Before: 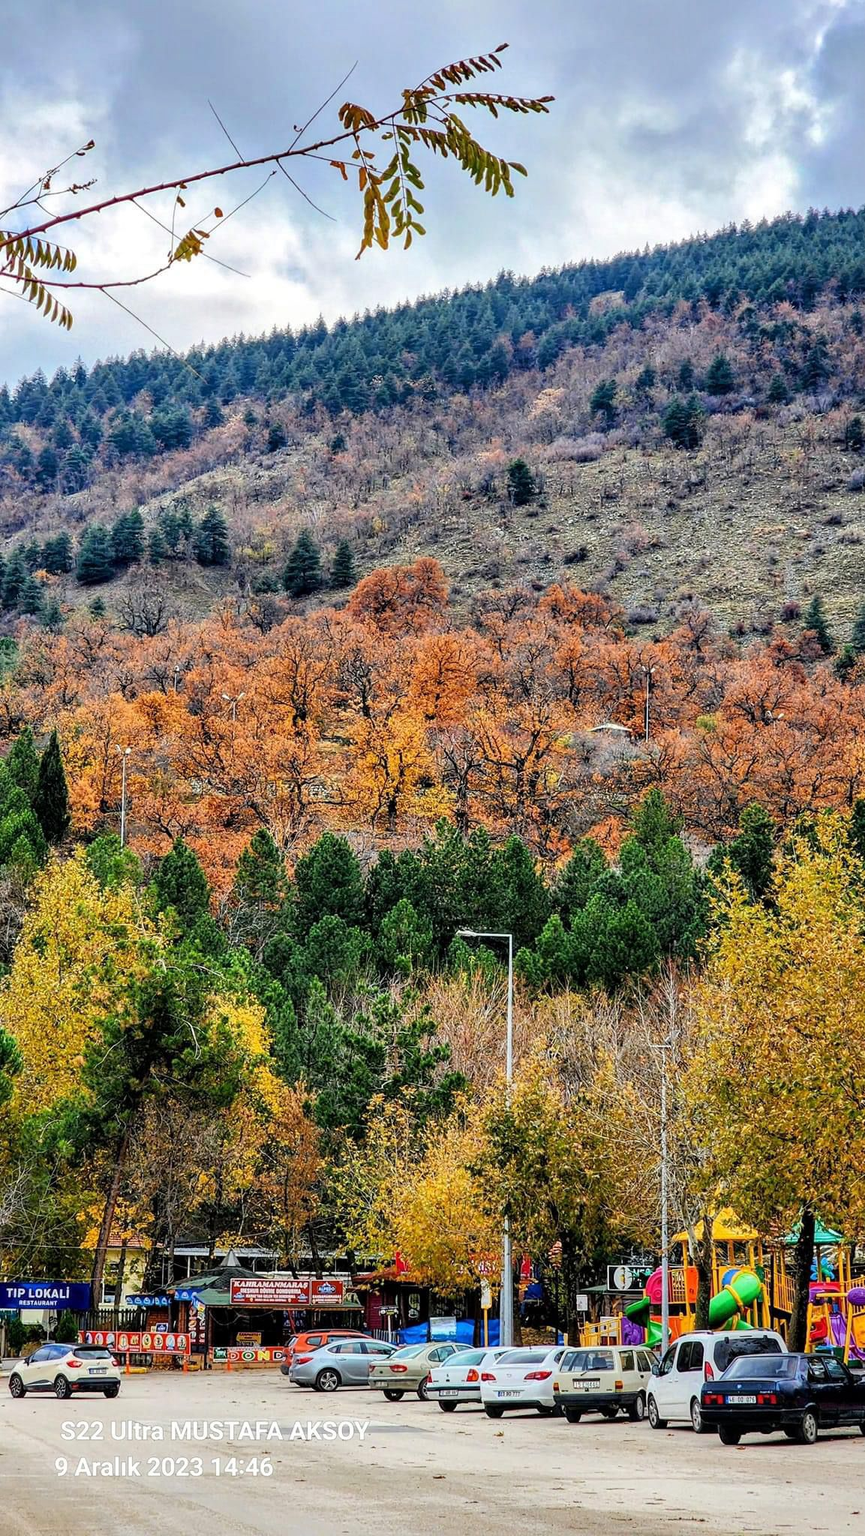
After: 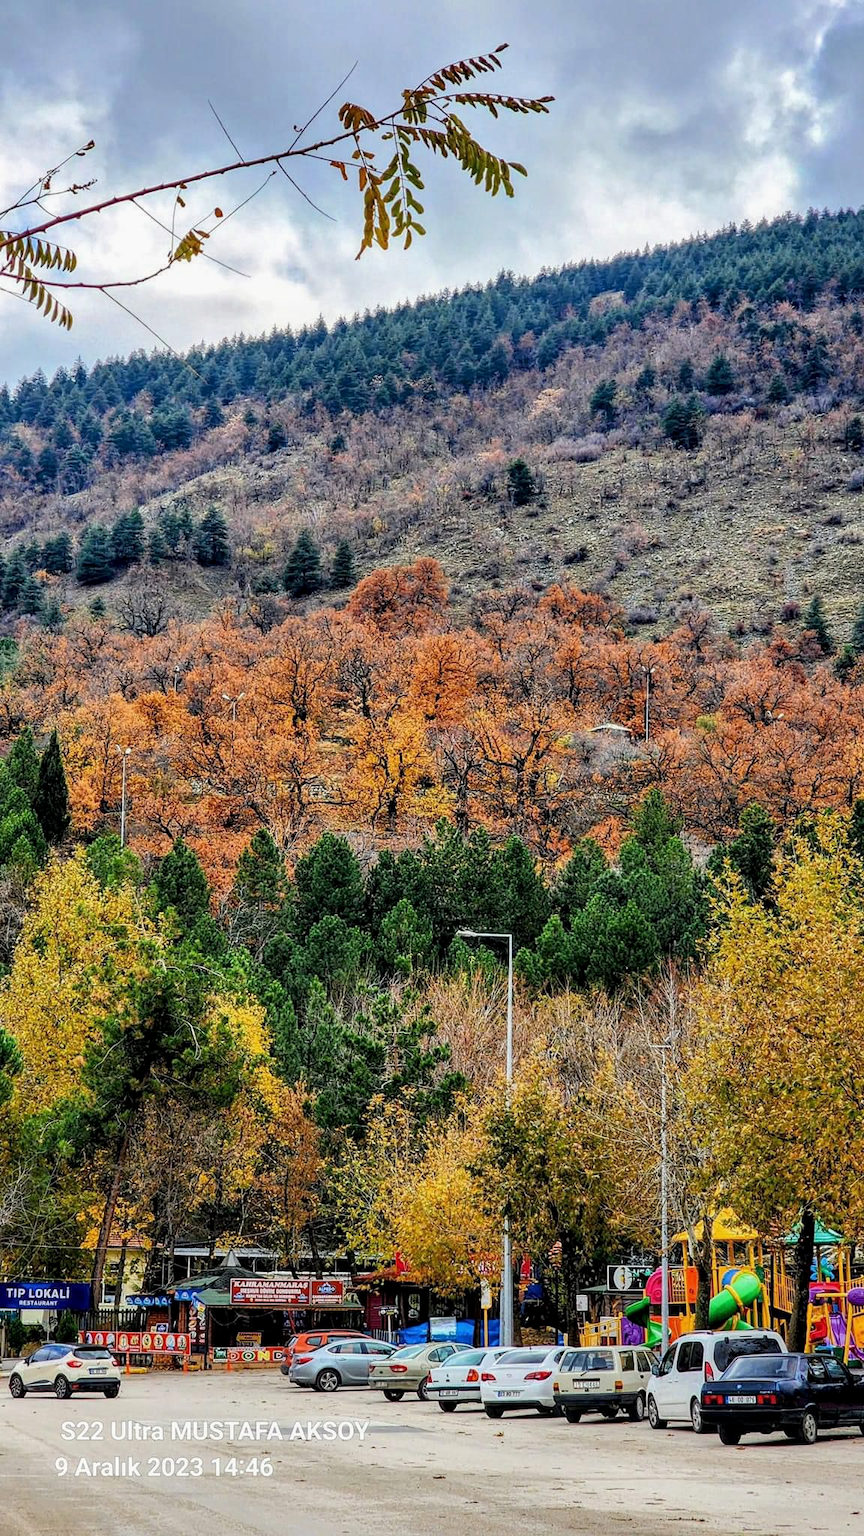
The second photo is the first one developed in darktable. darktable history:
local contrast: highlights 100%, shadows 100%, detail 120%, midtone range 0.2
exposure: exposure -0.151 EV, compensate highlight preservation false
